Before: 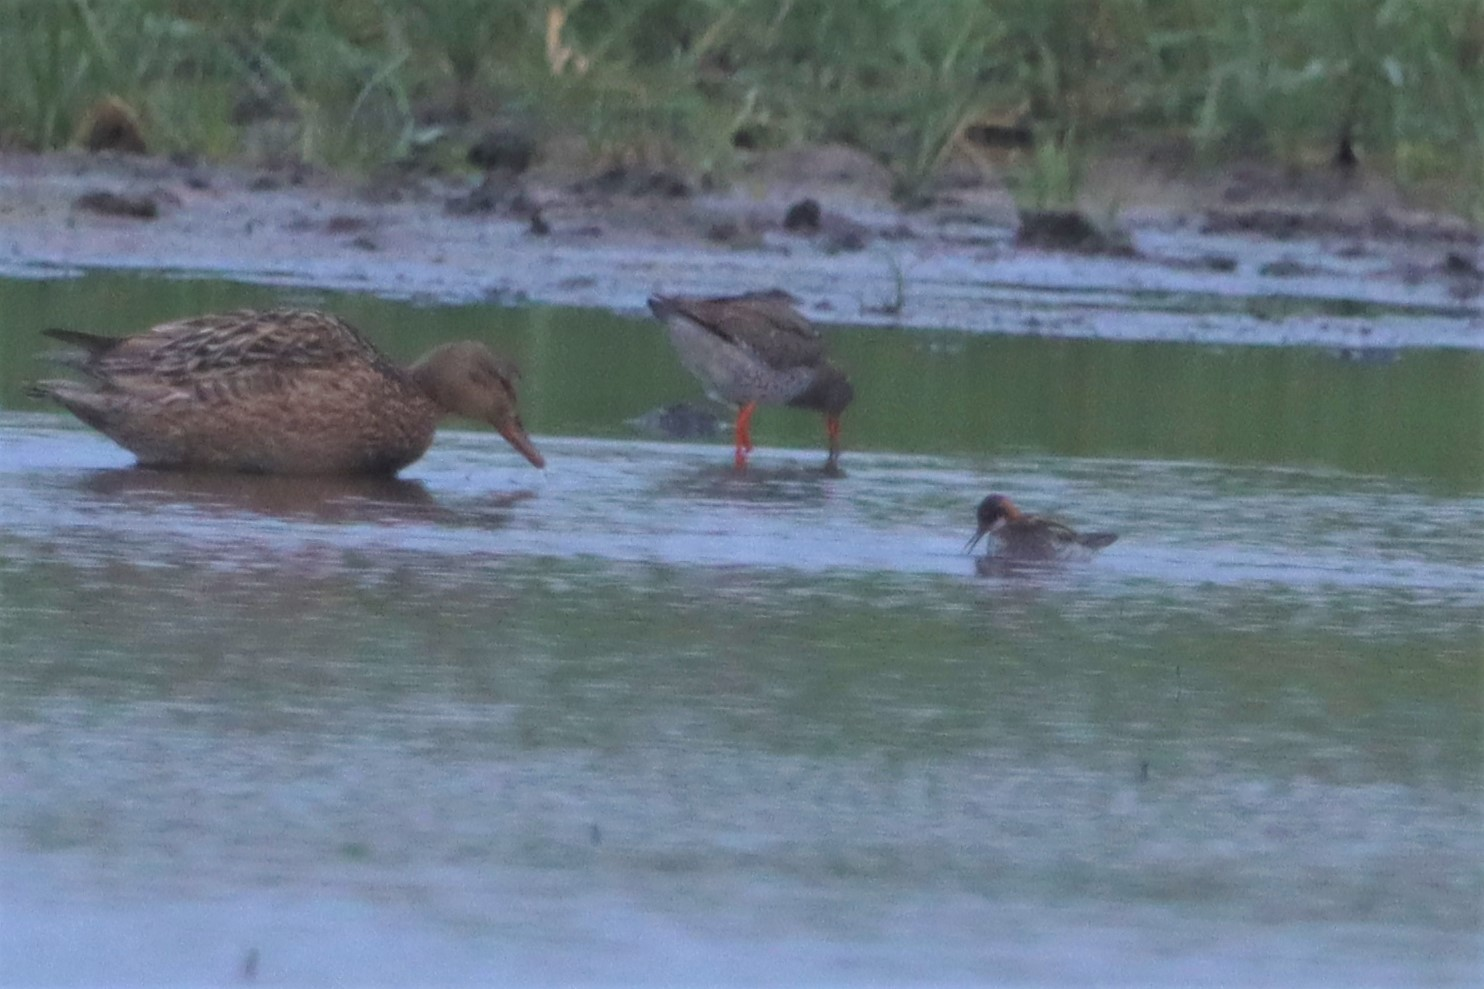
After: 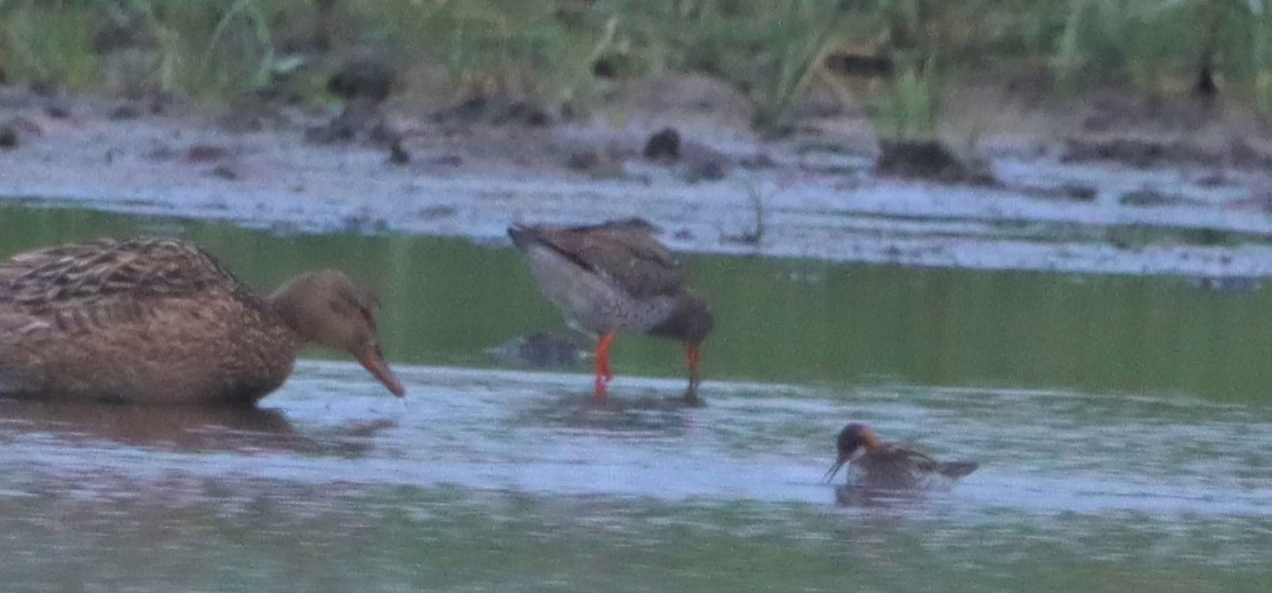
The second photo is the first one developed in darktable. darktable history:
exposure: black level correction 0.003, exposure 0.148 EV, compensate exposure bias true, compensate highlight preservation false
crop and rotate: left 9.435%, top 7.192%, right 4.822%, bottom 32.778%
